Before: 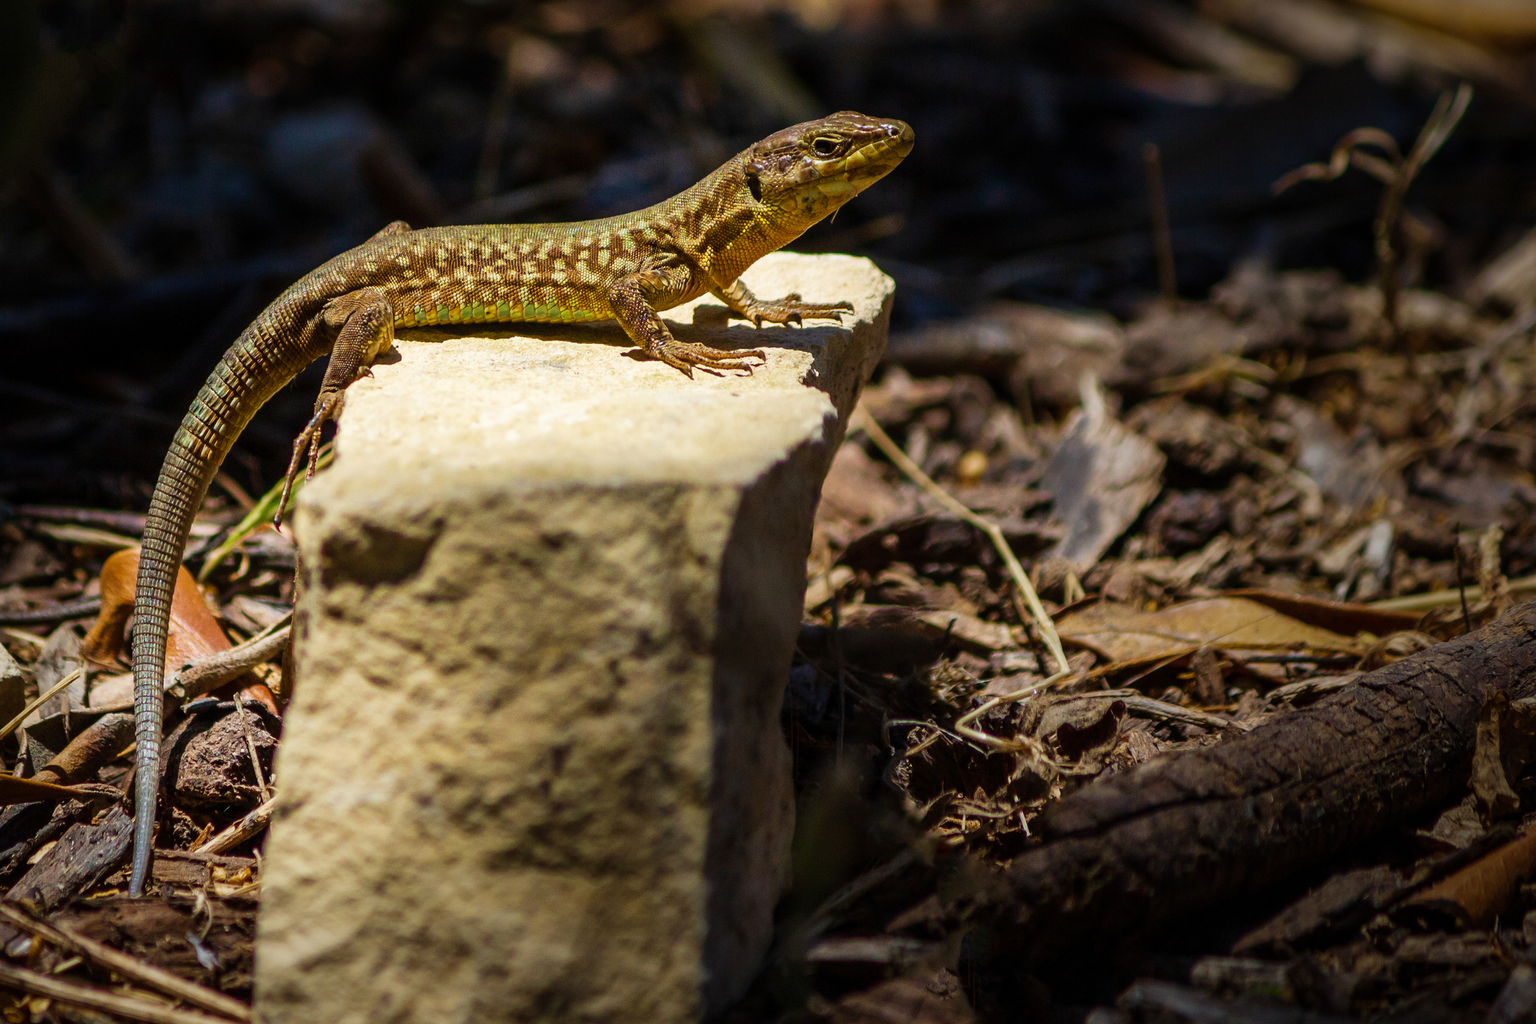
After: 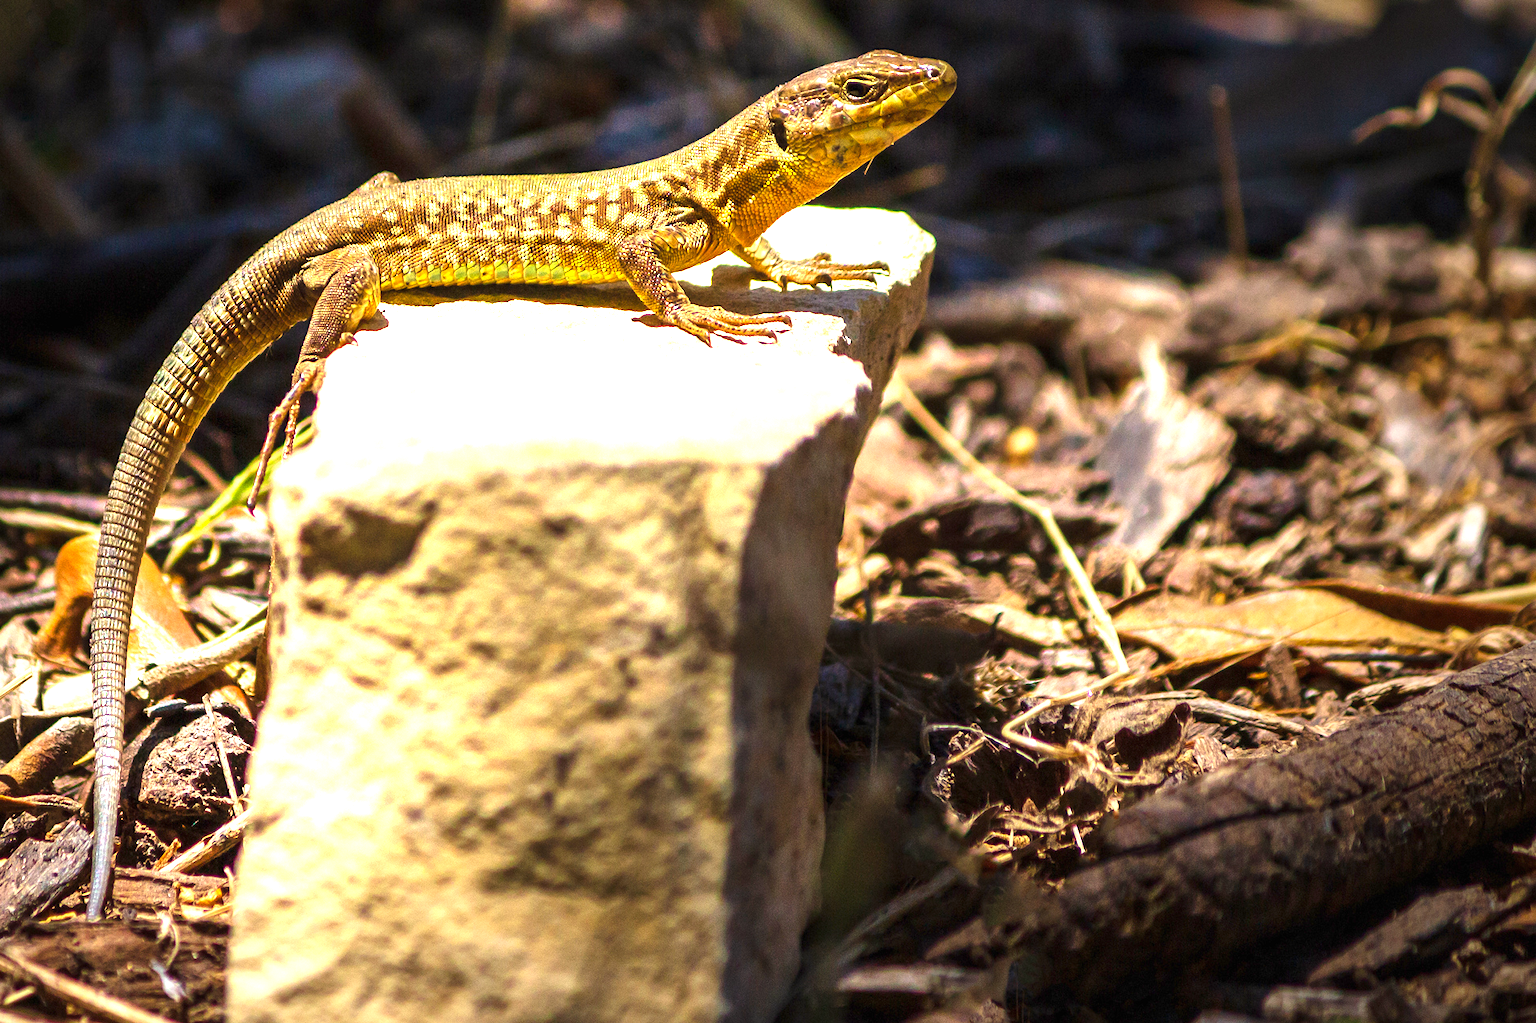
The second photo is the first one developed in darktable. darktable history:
crop: left 3.305%, top 6.436%, right 6.389%, bottom 3.258%
color correction: highlights a* 5.81, highlights b* 4.84
exposure: black level correction 0, exposure 0.7 EV, compensate exposure bias true, compensate highlight preservation false
